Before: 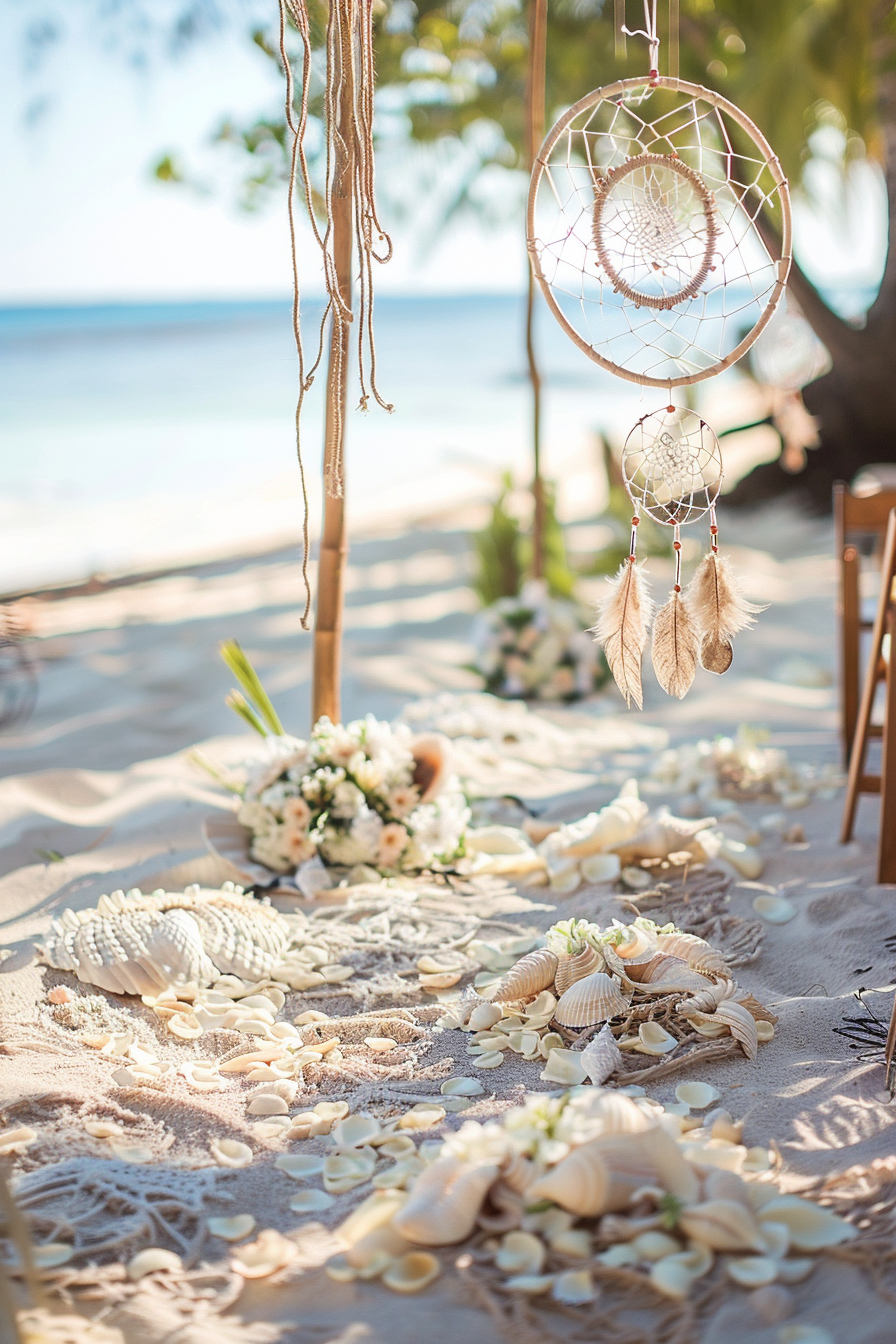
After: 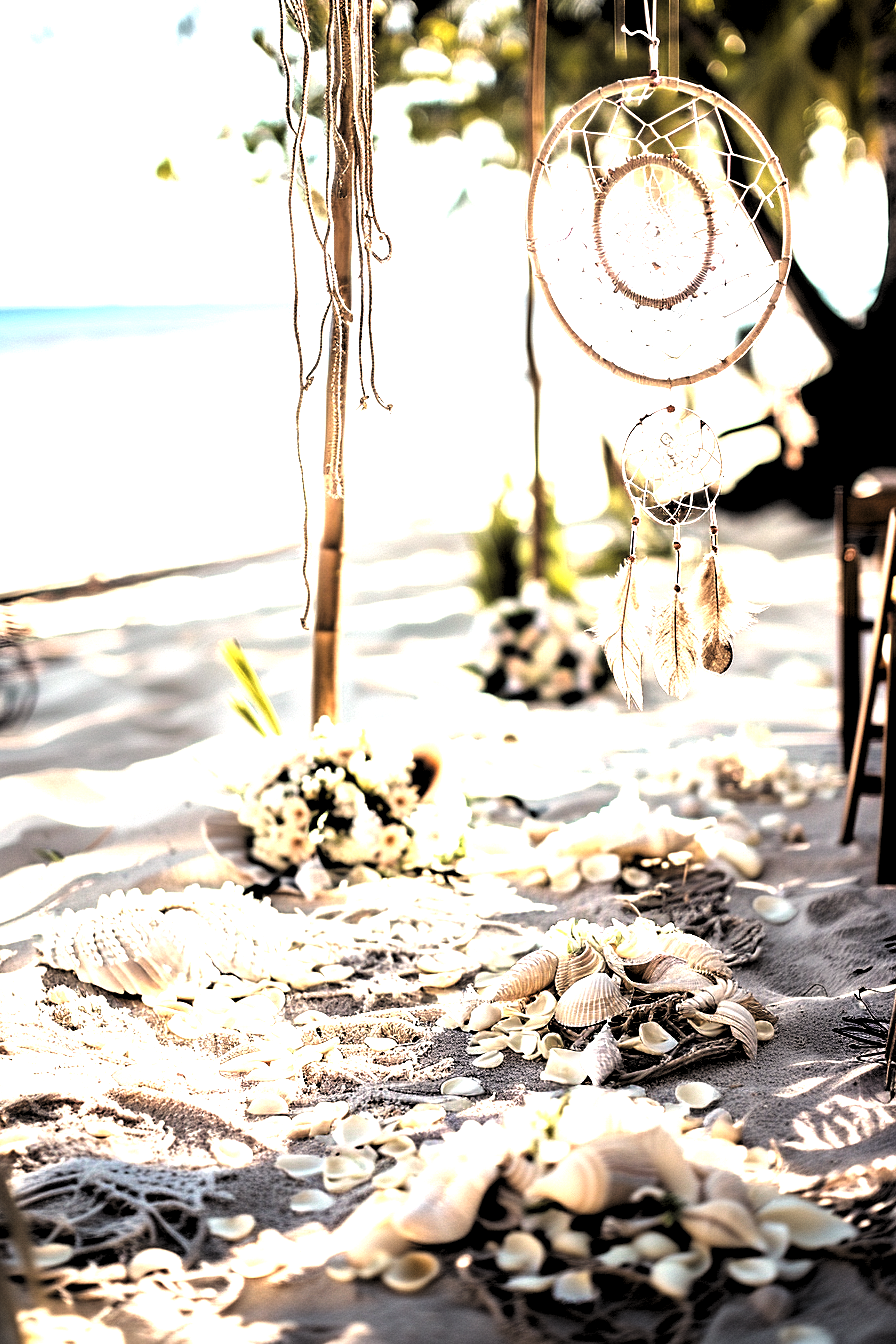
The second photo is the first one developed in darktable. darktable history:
color balance rgb: highlights gain › chroma 3.731%, highlights gain › hue 59.68°, perceptual saturation grading › global saturation 20%, perceptual saturation grading › highlights -25.815%, perceptual saturation grading › shadows 26.149%, global vibrance 20%
levels: levels [0.514, 0.759, 1]
exposure: black level correction 0, exposure 1.1 EV, compensate exposure bias true, compensate highlight preservation false
local contrast: mode bilateral grid, contrast 21, coarseness 51, detail 120%, midtone range 0.2
